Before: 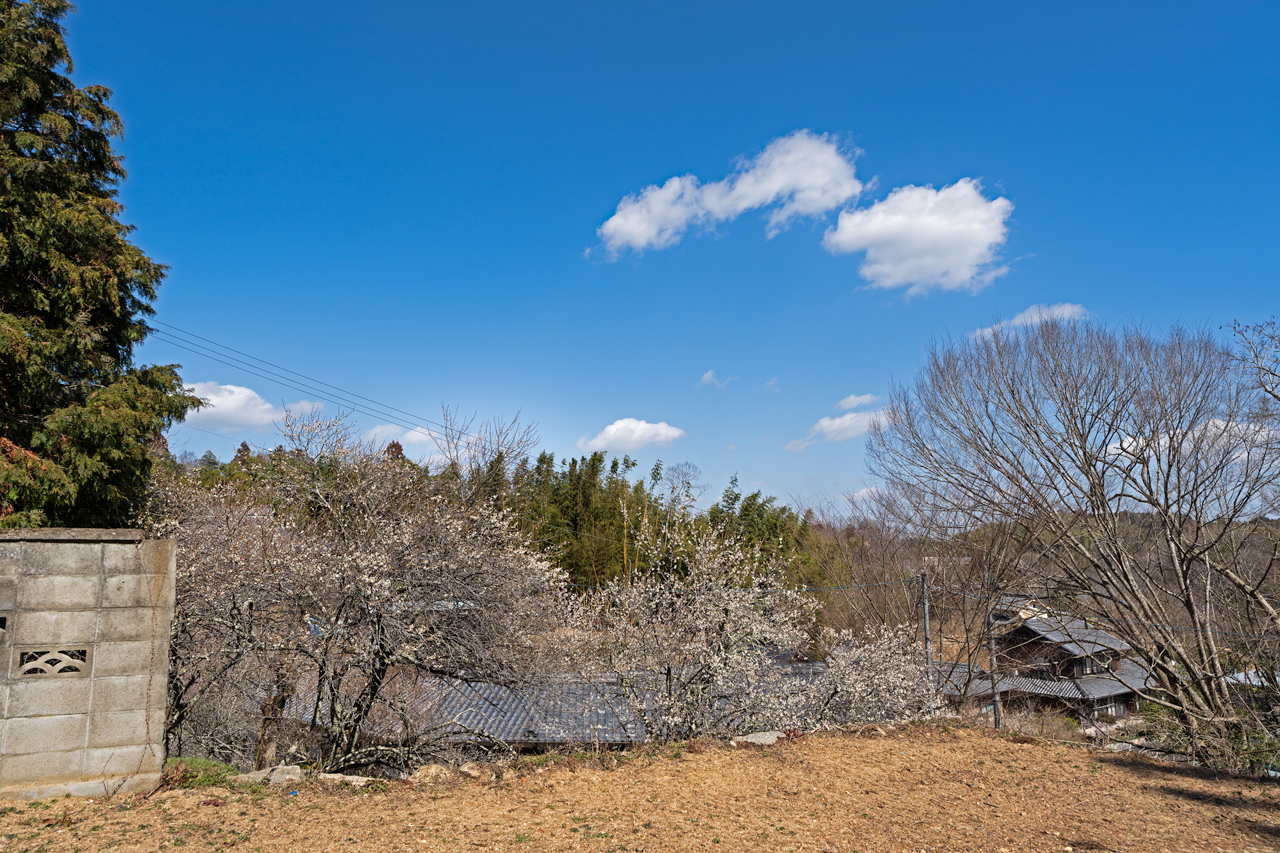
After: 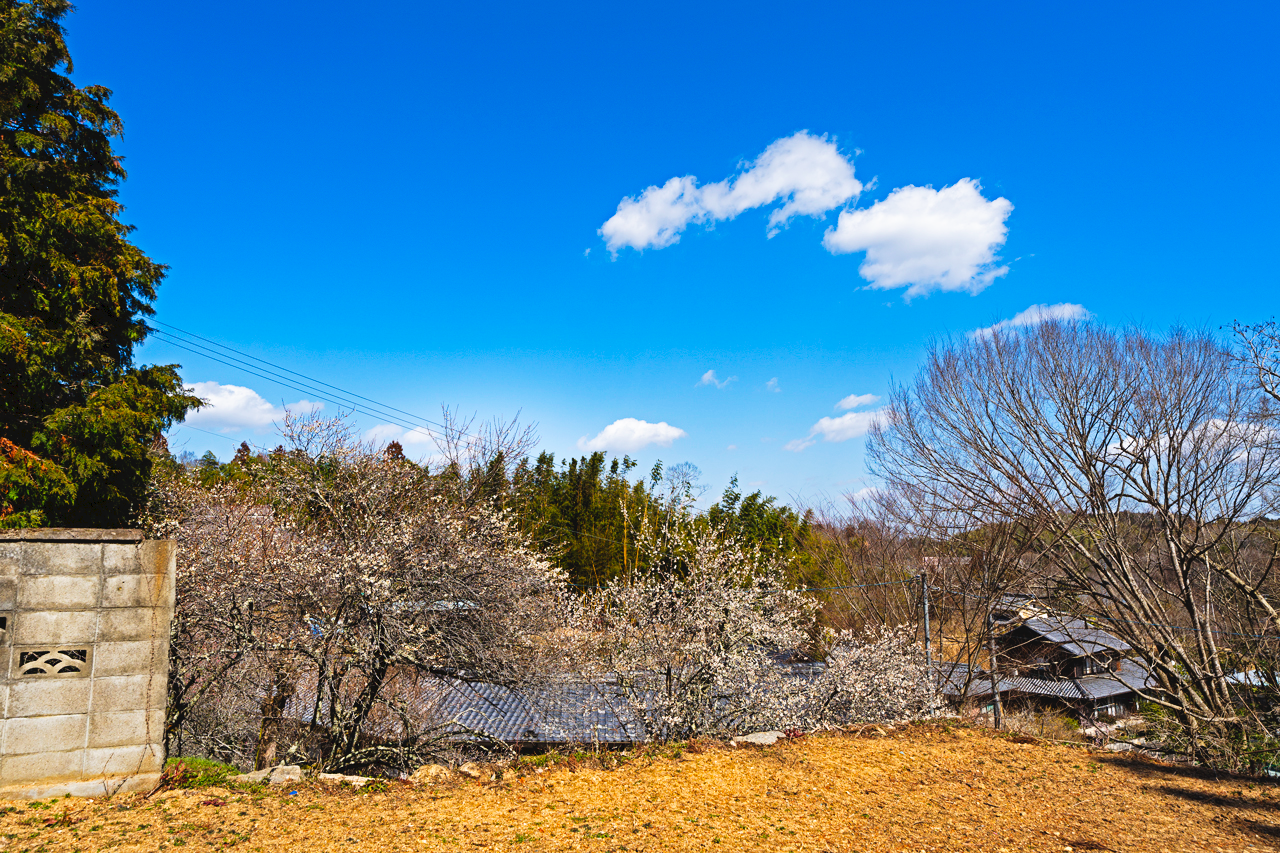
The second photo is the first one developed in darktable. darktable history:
tone curve: curves: ch0 [(0, 0) (0.003, 0.047) (0.011, 0.047) (0.025, 0.049) (0.044, 0.051) (0.069, 0.055) (0.1, 0.066) (0.136, 0.089) (0.177, 0.12) (0.224, 0.155) (0.277, 0.205) (0.335, 0.281) (0.399, 0.37) (0.468, 0.47) (0.543, 0.574) (0.623, 0.687) (0.709, 0.801) (0.801, 0.89) (0.898, 0.963) (1, 1)], preserve colors none
white balance: emerald 1
color balance rgb: perceptual saturation grading › global saturation 20%, global vibrance 20%
